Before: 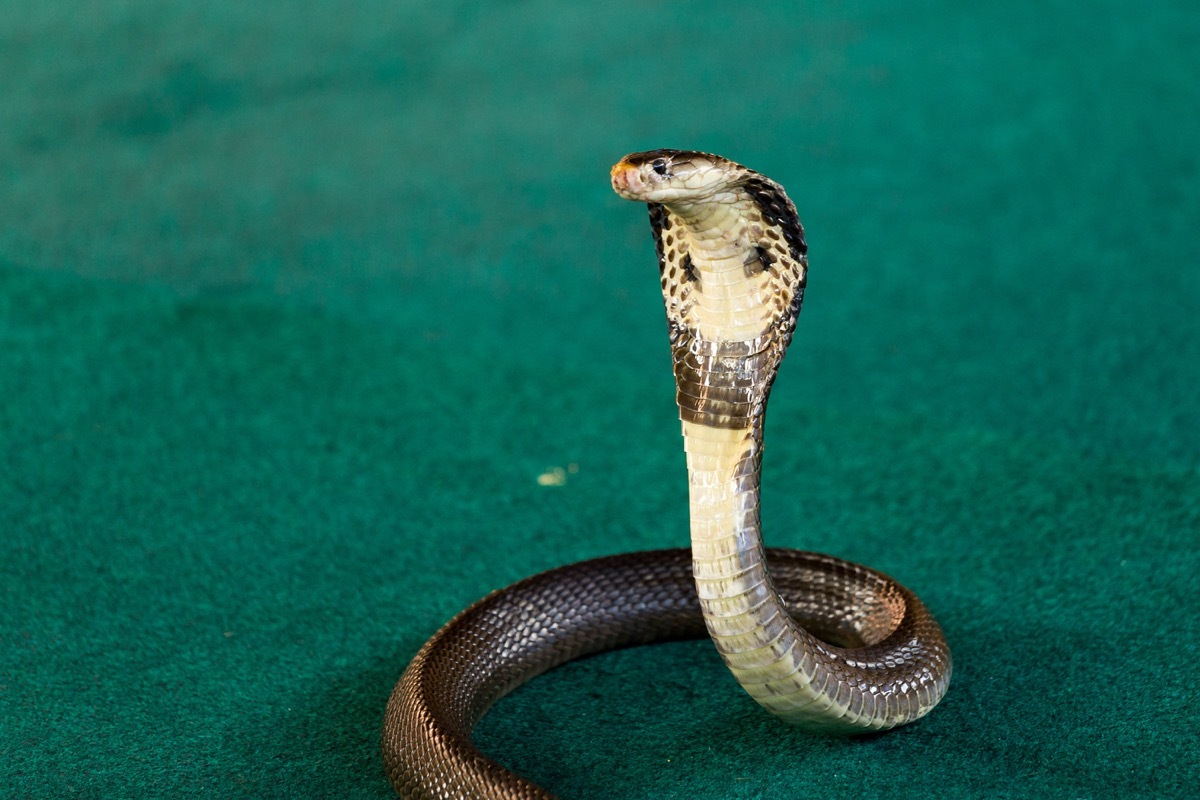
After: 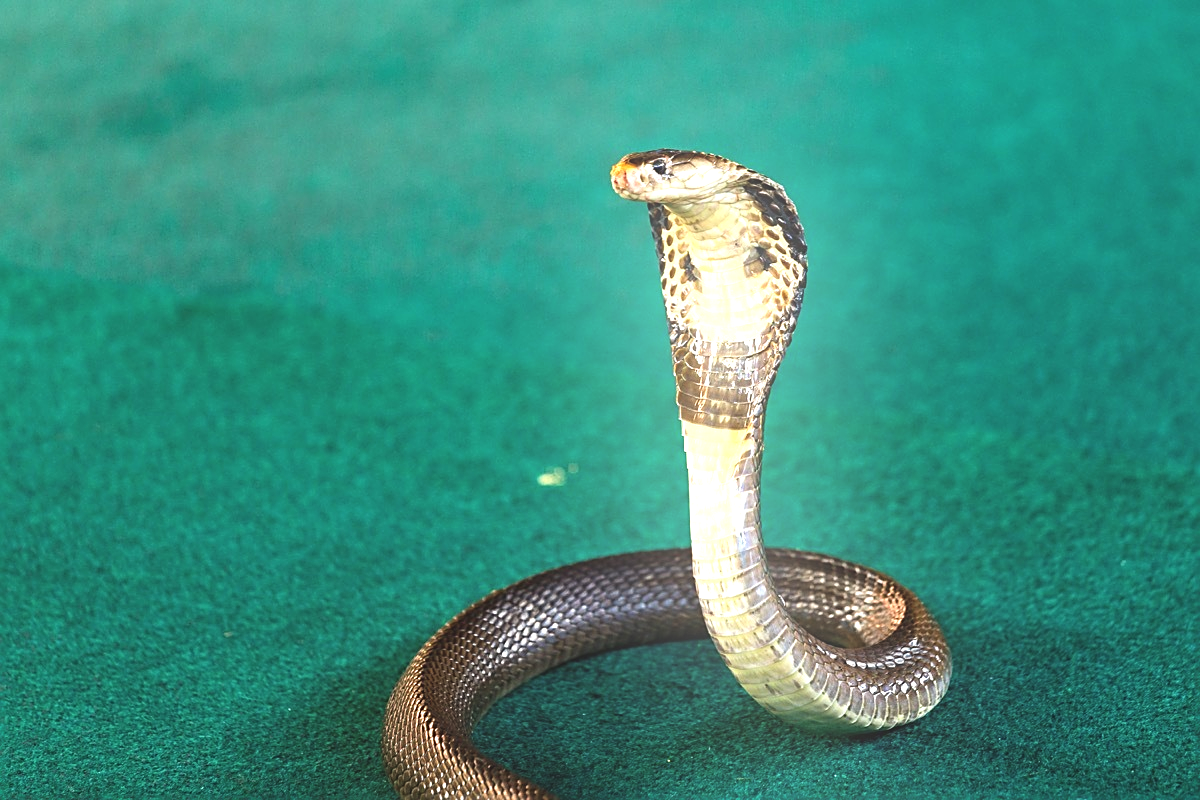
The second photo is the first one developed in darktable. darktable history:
bloom: on, module defaults
exposure: black level correction -0.005, exposure 1 EV, compensate highlight preservation false
sharpen: on, module defaults
